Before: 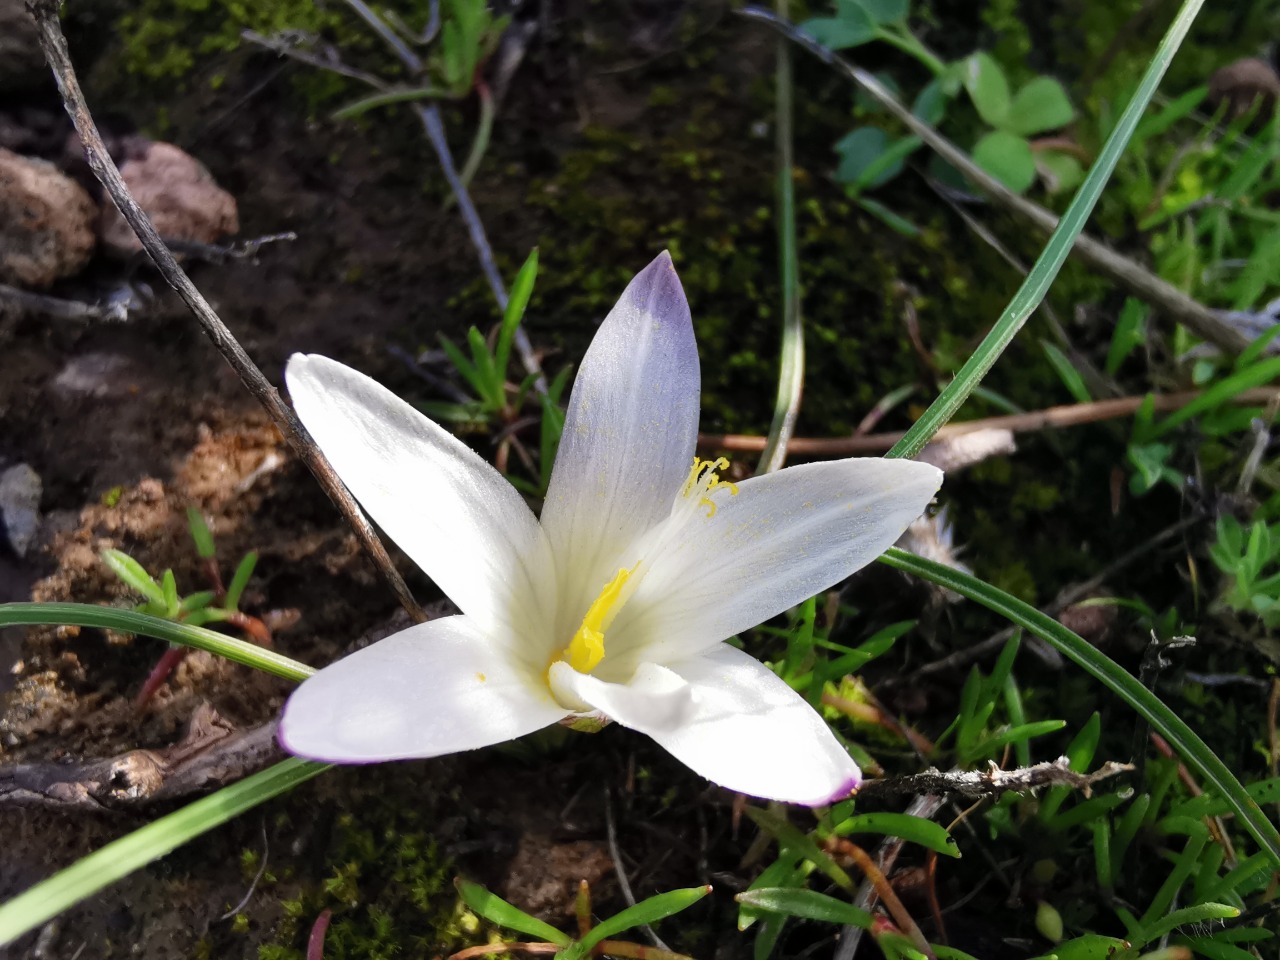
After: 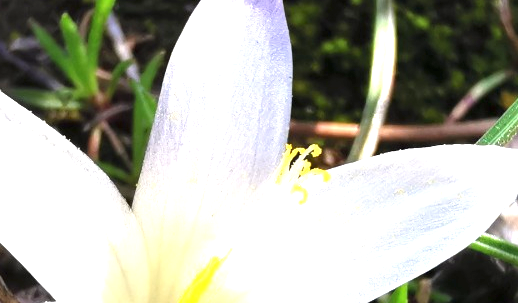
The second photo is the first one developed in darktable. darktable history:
exposure: black level correction 0, exposure 1.389 EV, compensate highlight preservation false
crop: left 31.88%, top 32.659%, right 27.641%, bottom 35.684%
